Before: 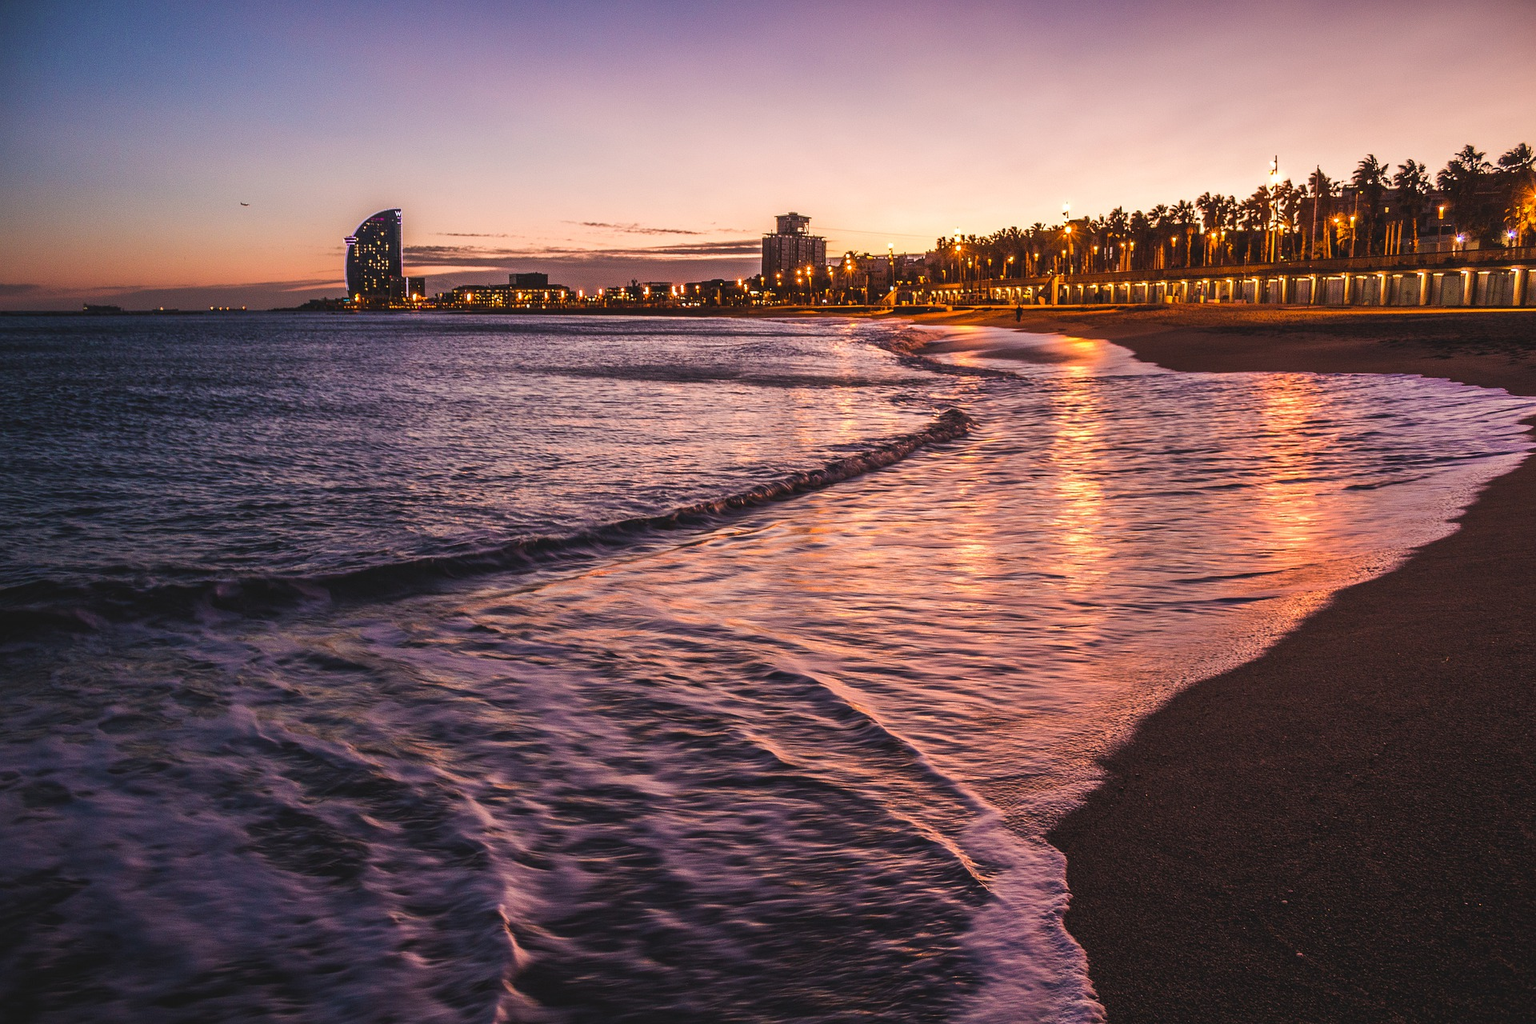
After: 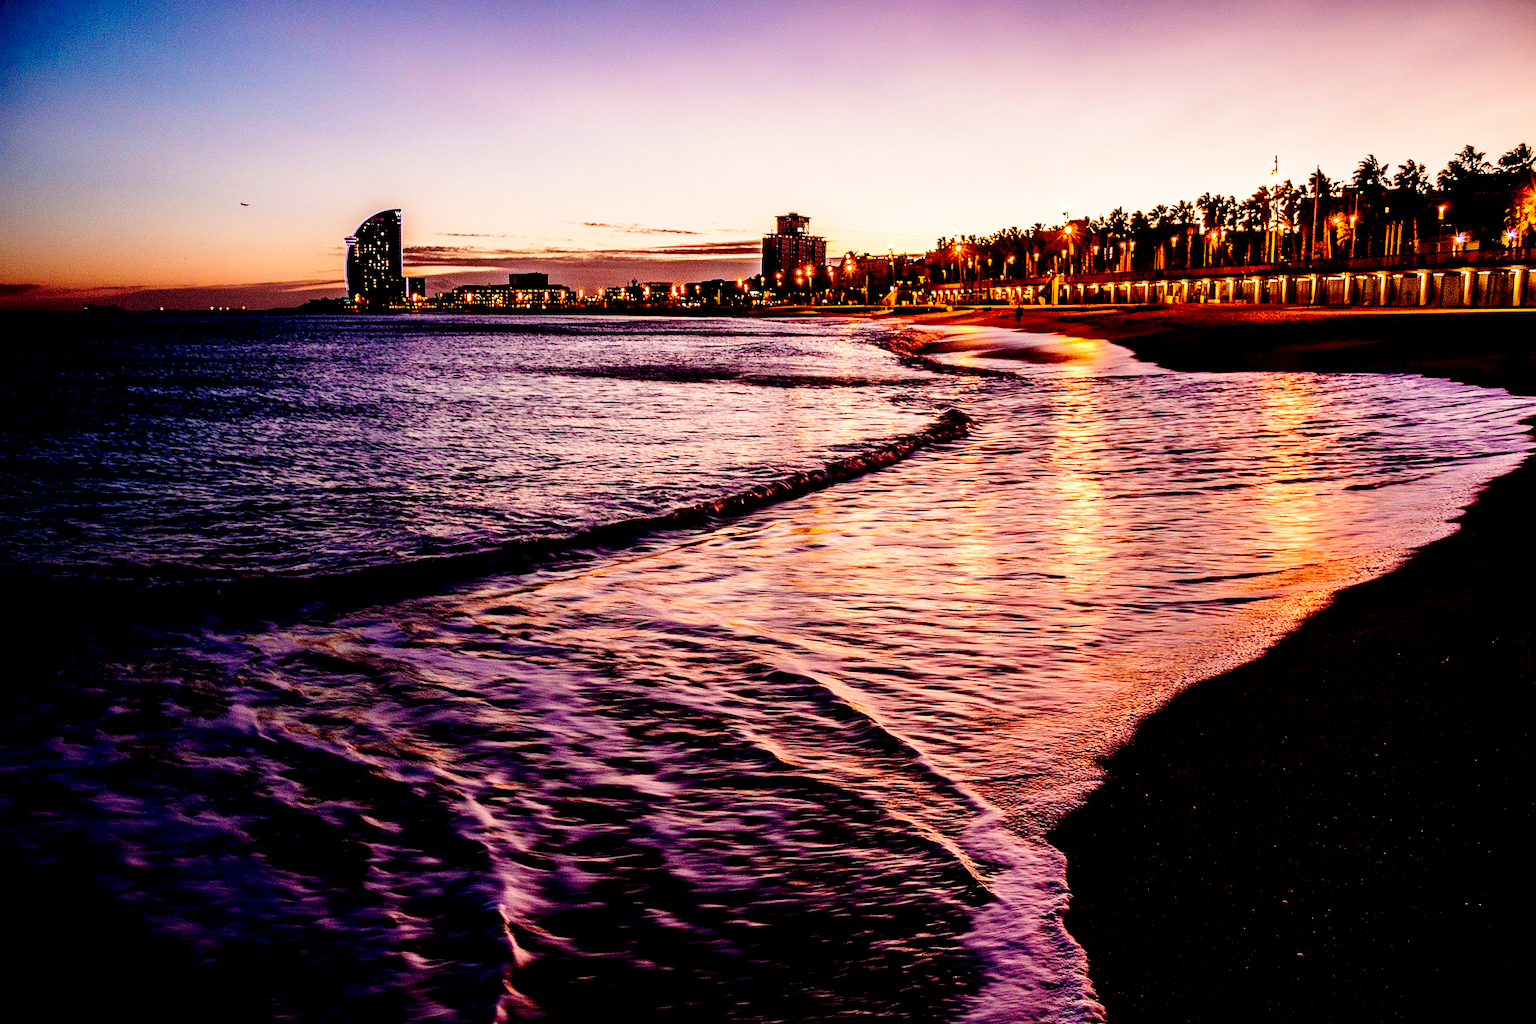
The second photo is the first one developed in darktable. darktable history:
exposure: black level correction 0.047, exposure 0.013 EV, compensate highlight preservation false
base curve: curves: ch0 [(0, 0) (0.028, 0.03) (0.121, 0.232) (0.46, 0.748) (0.859, 0.968) (1, 1)], preserve colors none
